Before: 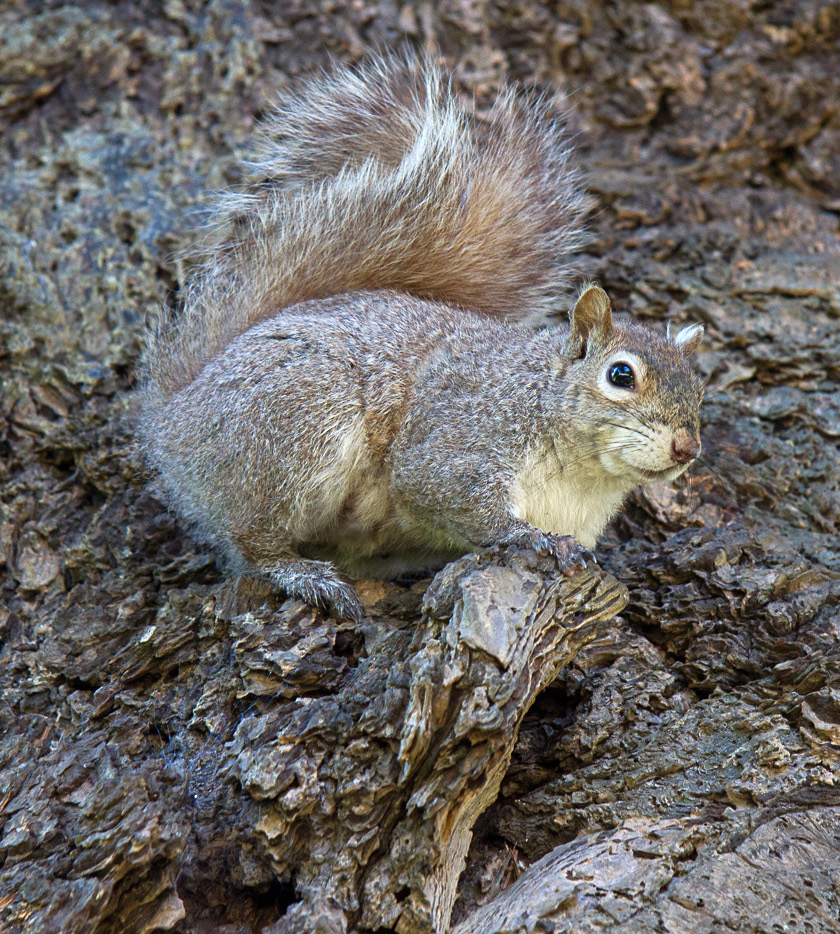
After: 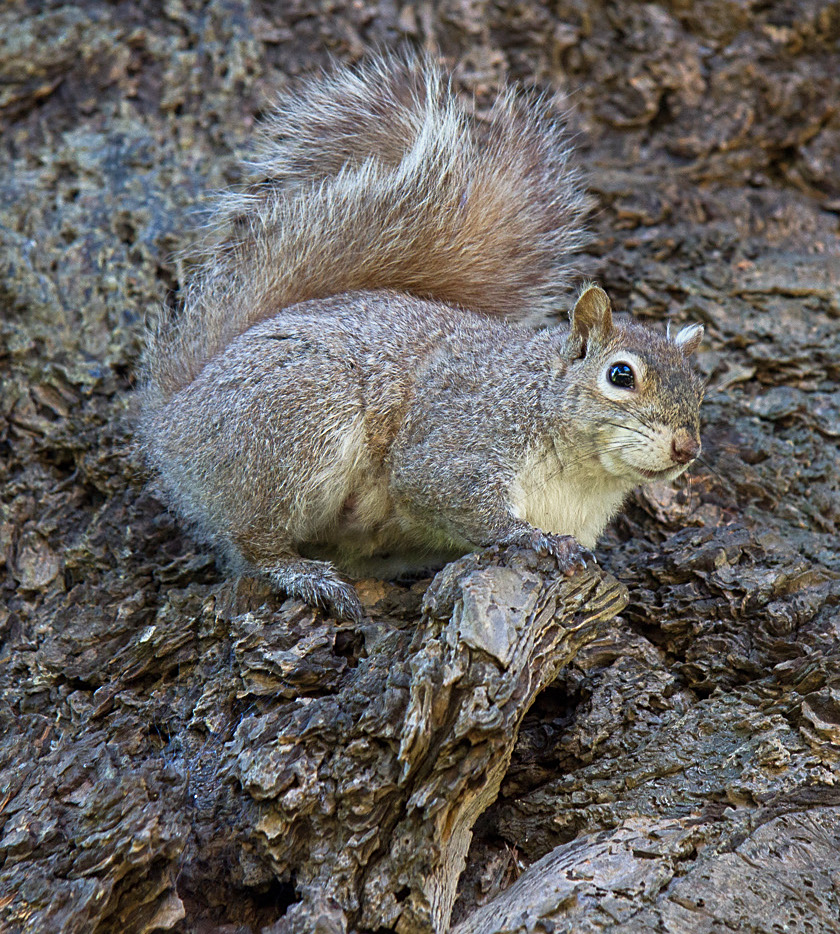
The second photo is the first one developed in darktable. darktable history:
exposure: exposure -0.177 EV, compensate highlight preservation false
sharpen: amount 0.2
